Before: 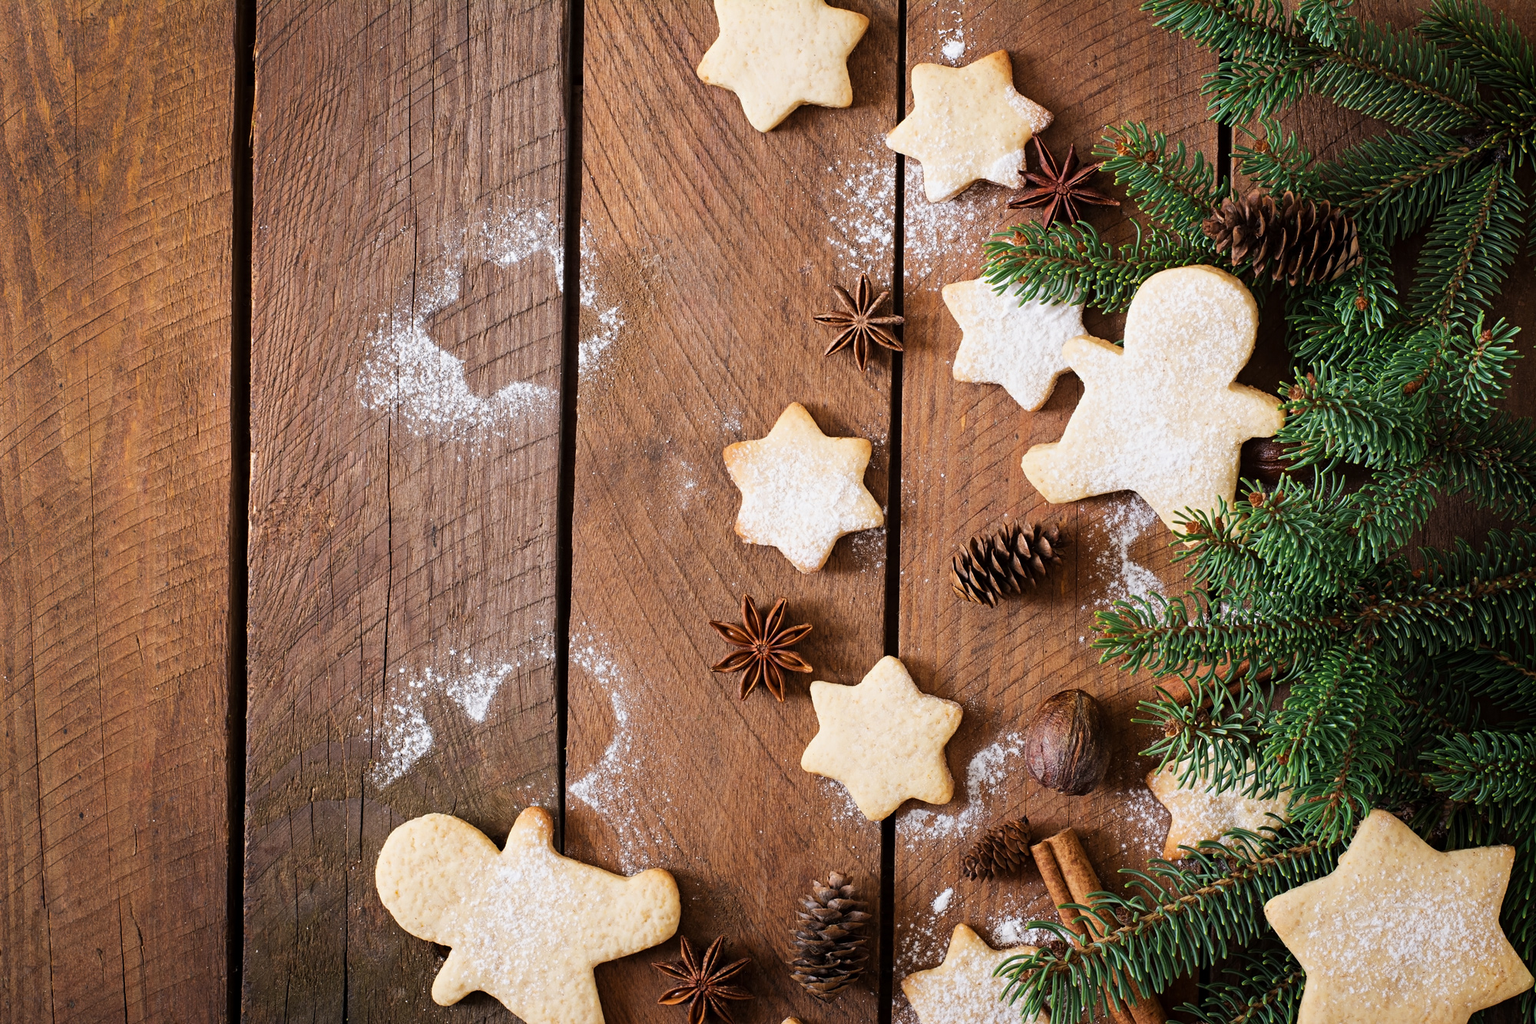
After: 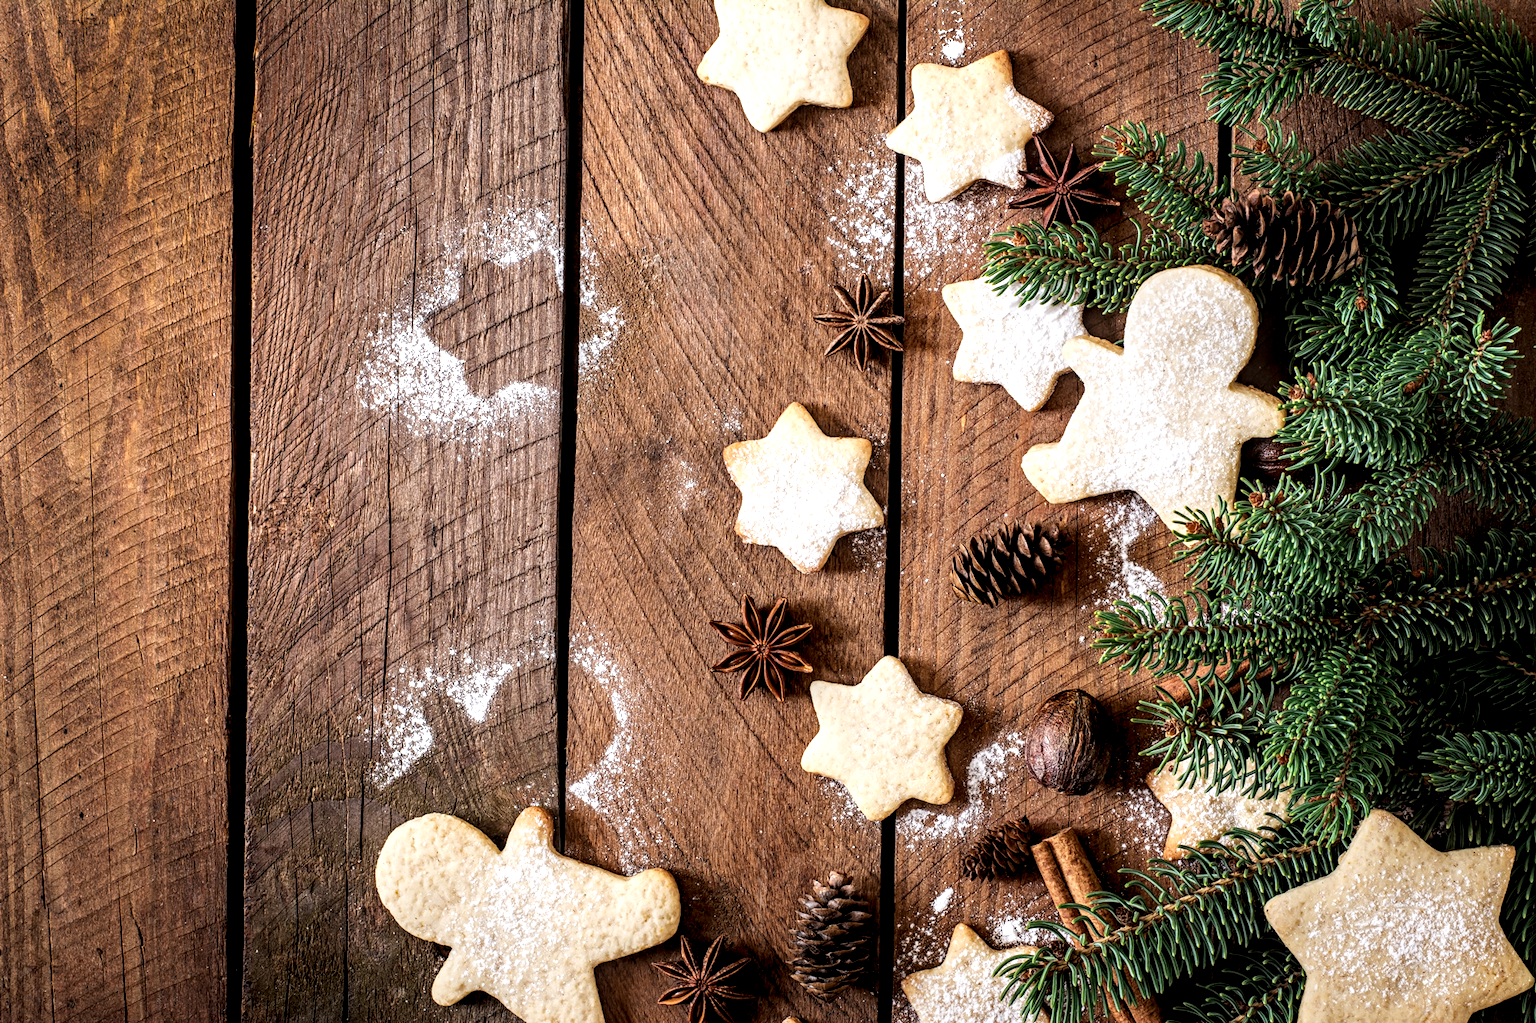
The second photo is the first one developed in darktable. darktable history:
local contrast: highlights 22%, detail 195%
